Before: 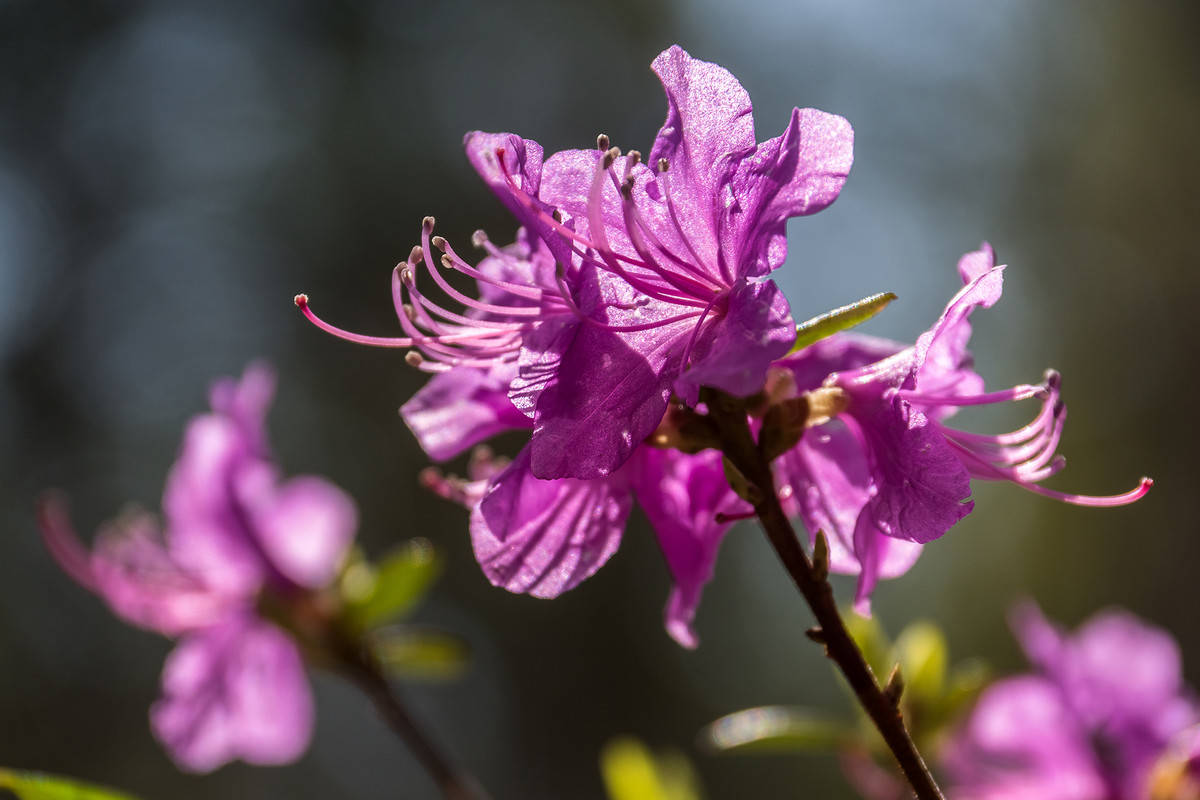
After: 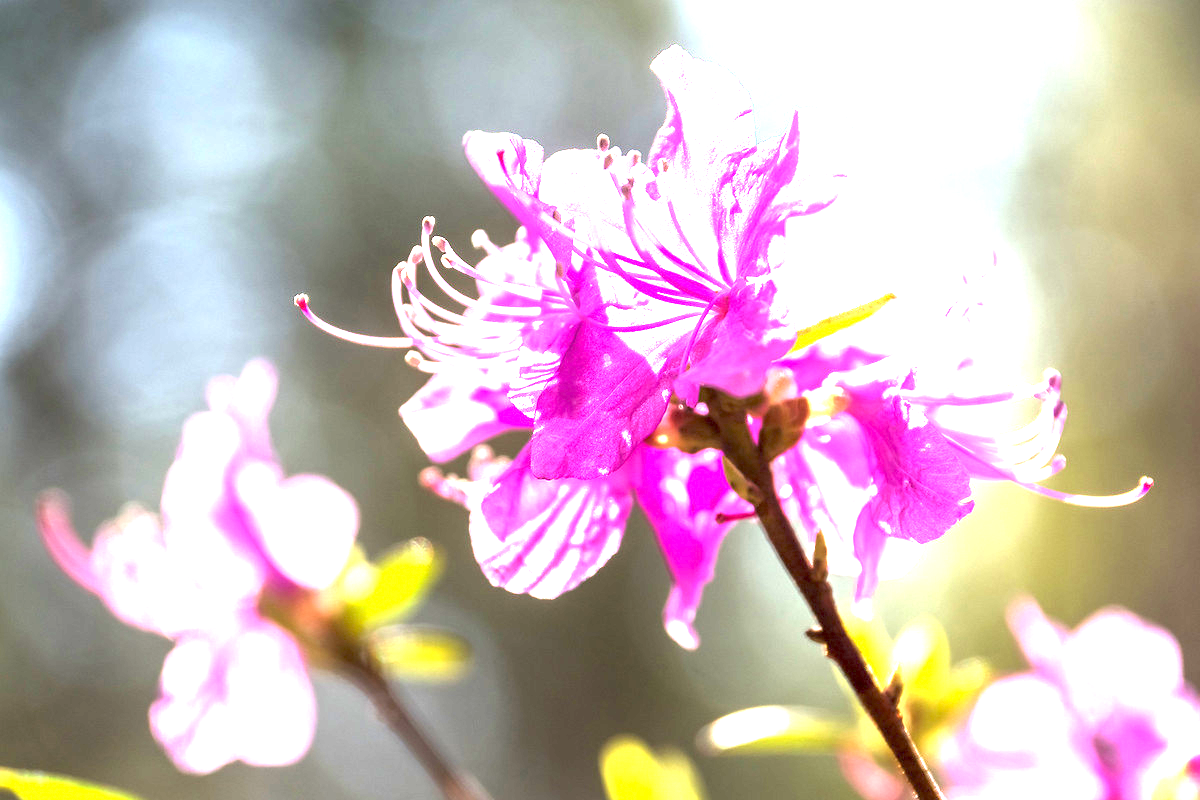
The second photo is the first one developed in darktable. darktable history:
exposure: exposure 2.929 EV, compensate exposure bias true, compensate highlight preservation false
